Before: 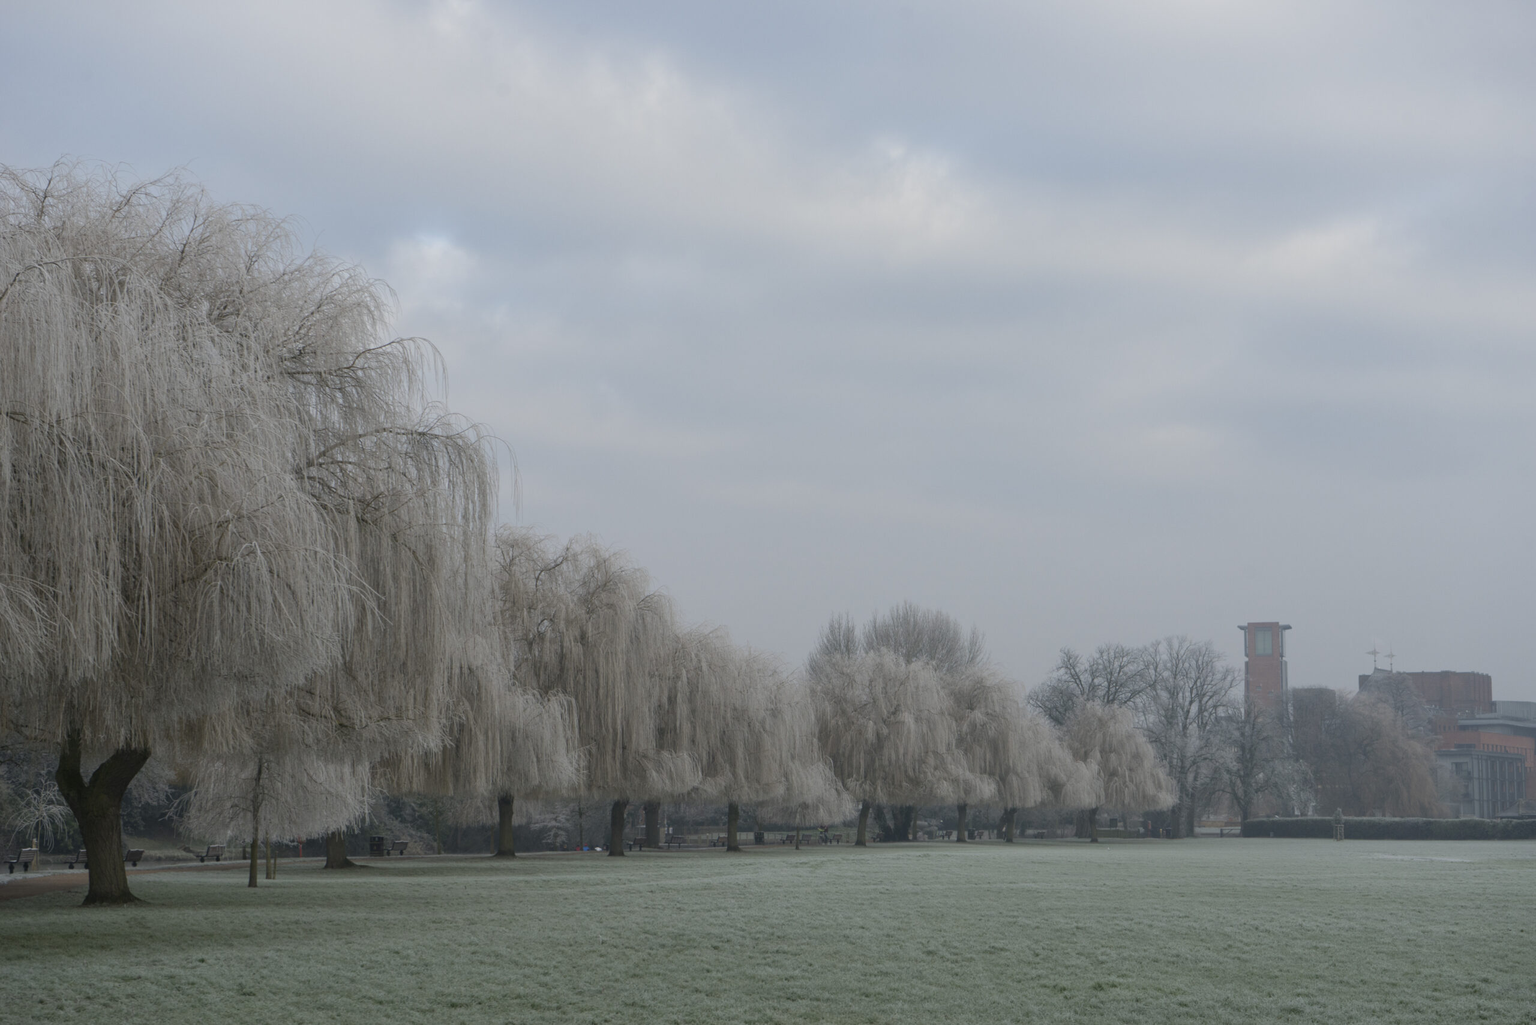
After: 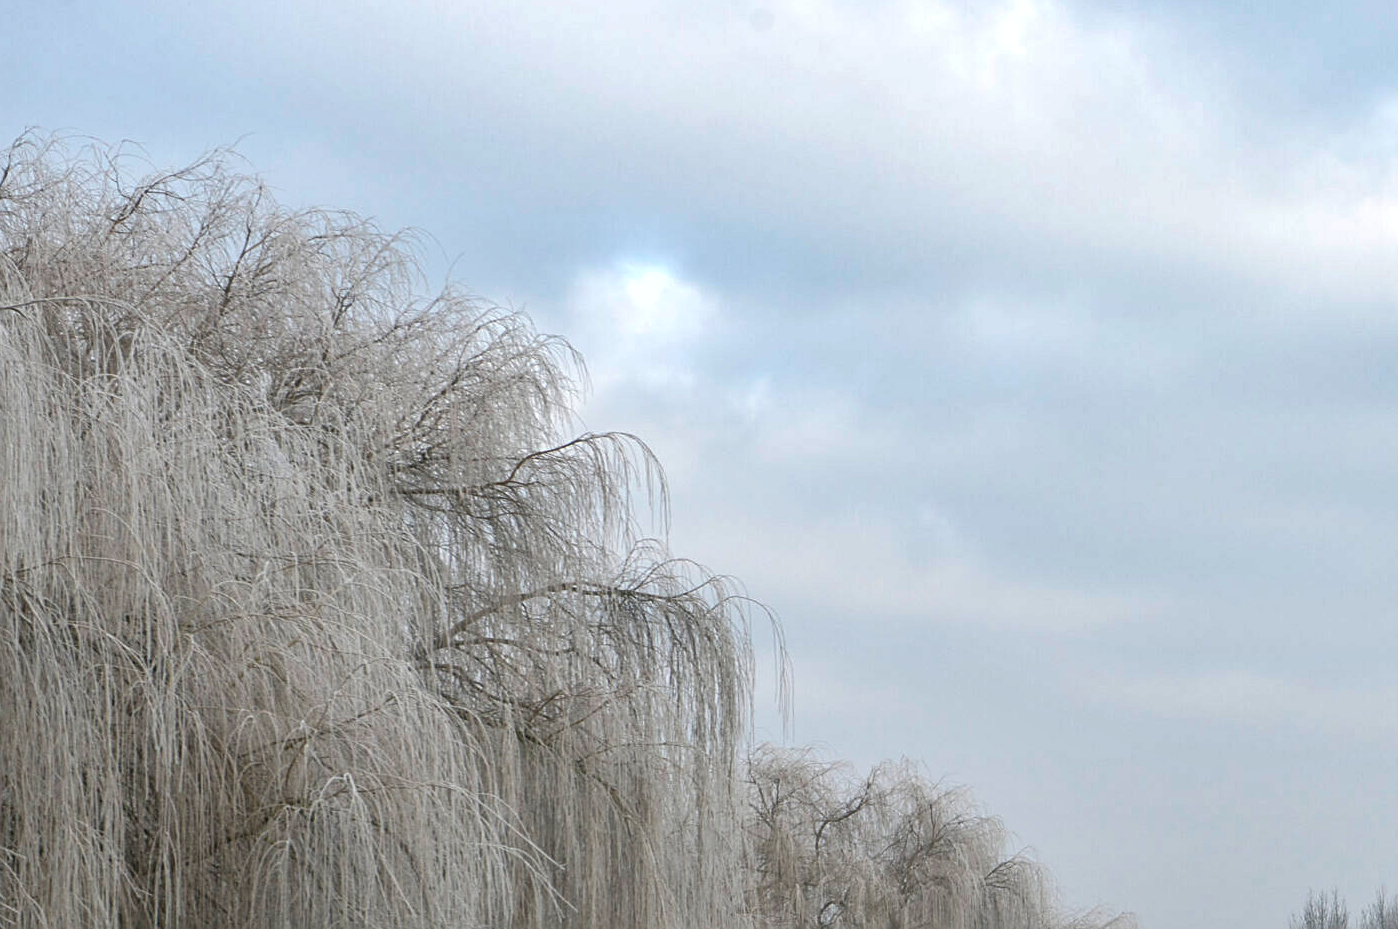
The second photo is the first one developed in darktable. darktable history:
shadows and highlights: shadows 43.46, white point adjustment -1.36, soften with gaussian
sharpen: on, module defaults
exposure: exposure 0.797 EV, compensate exposure bias true, compensate highlight preservation false
crop and rotate: left 3.019%, top 7.653%, right 42.339%, bottom 37.963%
